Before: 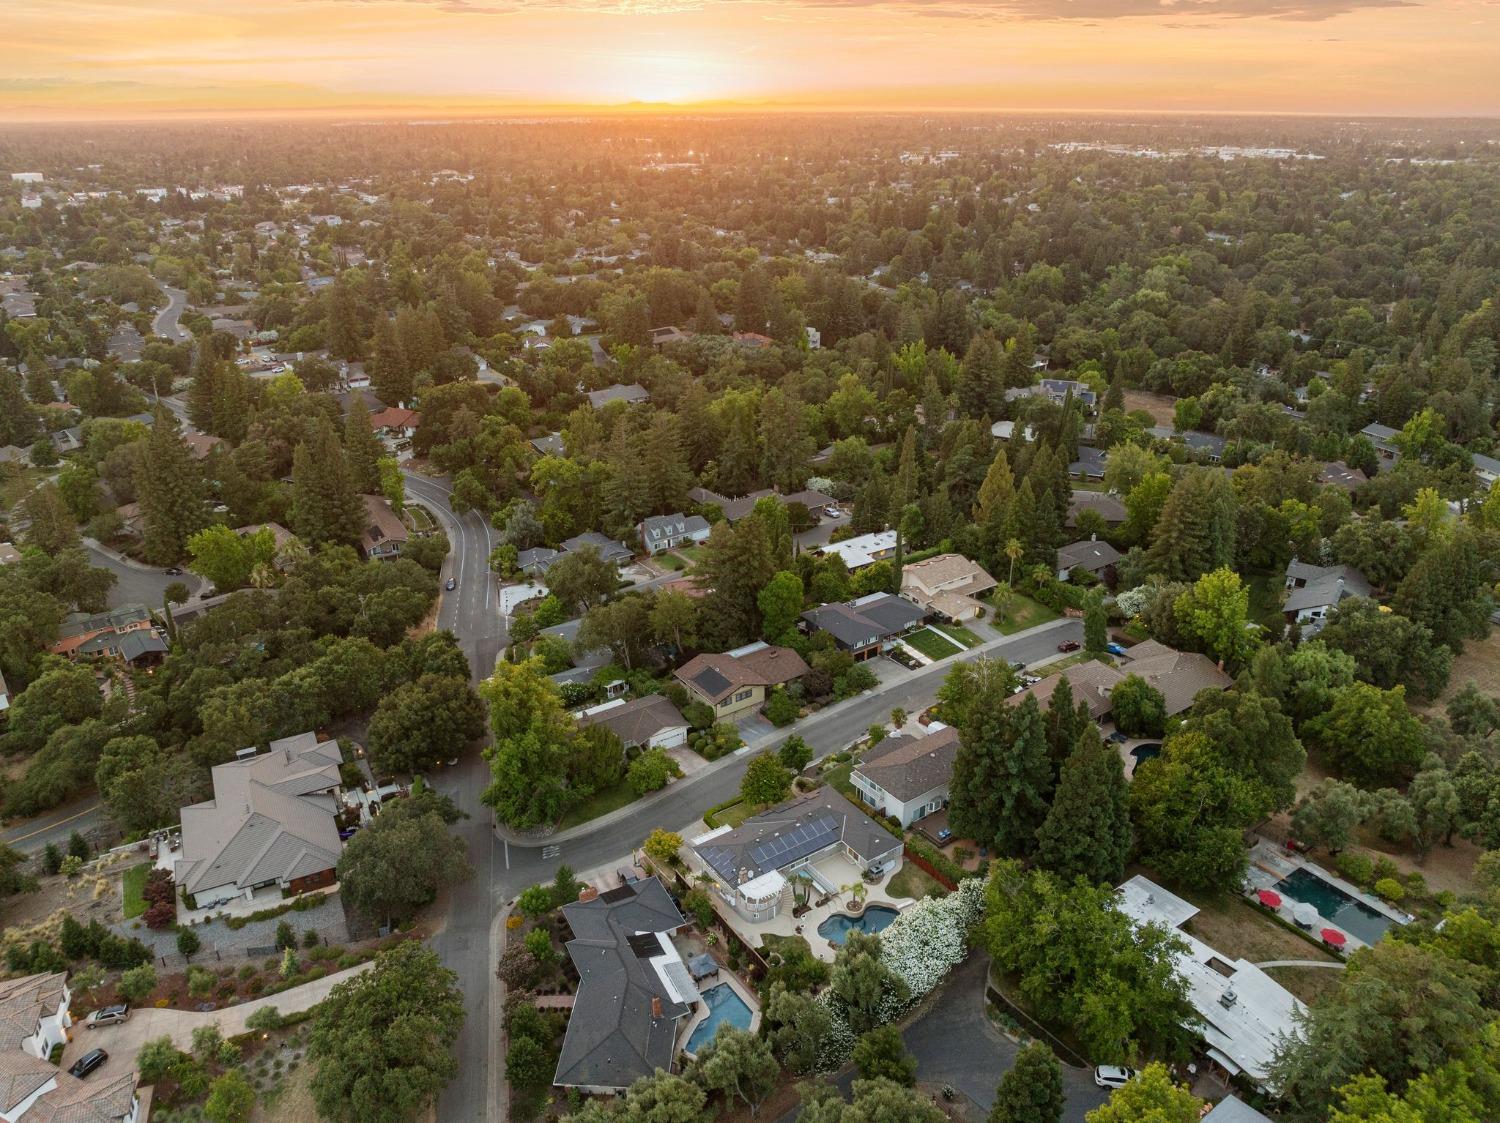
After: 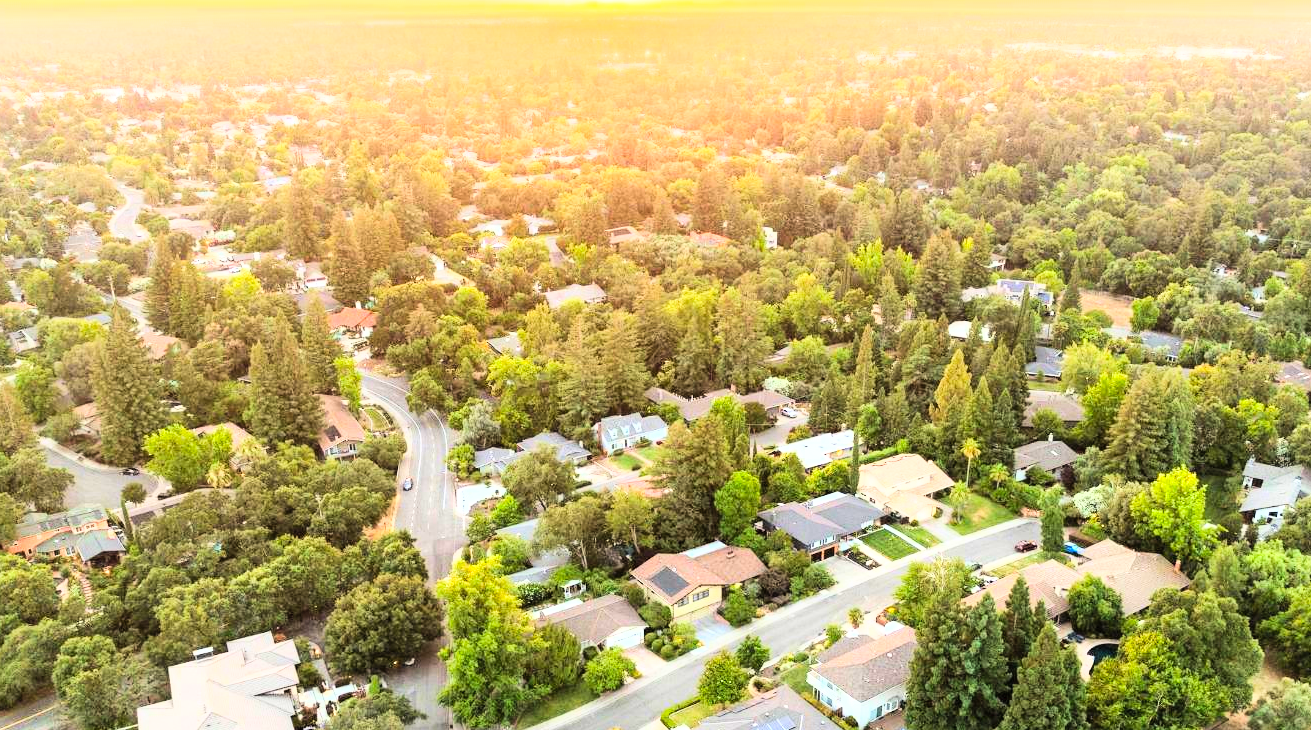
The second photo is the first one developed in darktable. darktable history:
base curve: curves: ch0 [(0, 0) (0.007, 0.004) (0.027, 0.03) (0.046, 0.07) (0.207, 0.54) (0.442, 0.872) (0.673, 0.972) (1, 1)]
exposure: black level correction 0, exposure 0.932 EV, compensate highlight preservation false
contrast brightness saturation: brightness 0.086, saturation 0.194
crop: left 2.917%, top 8.96%, right 9.668%, bottom 26.011%
